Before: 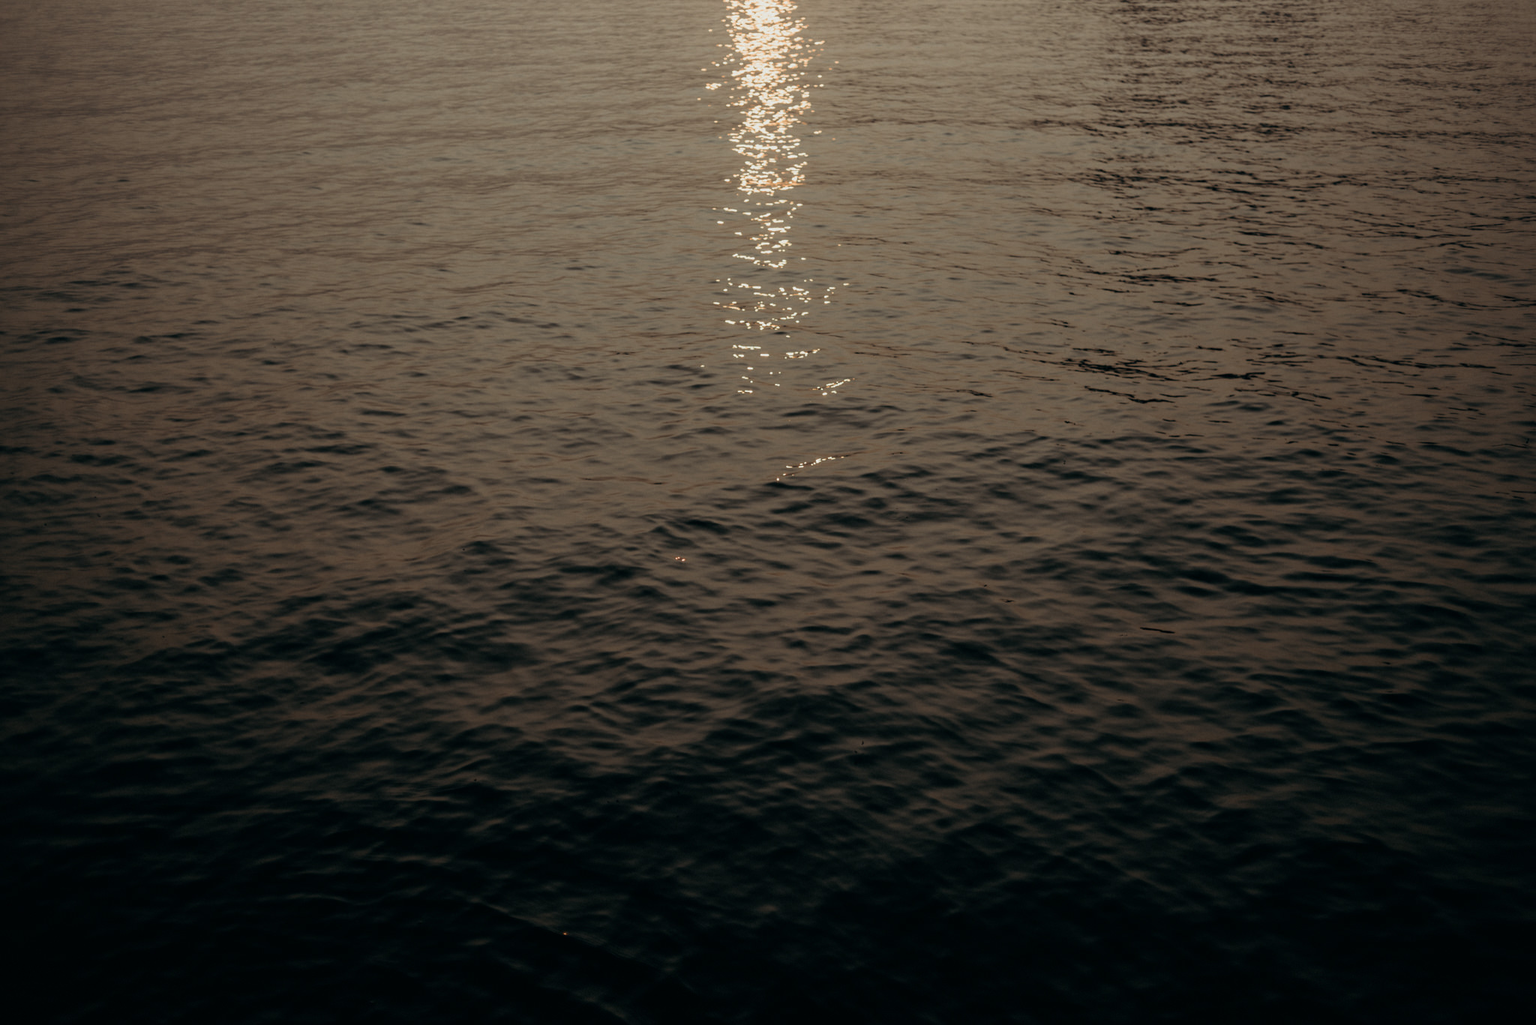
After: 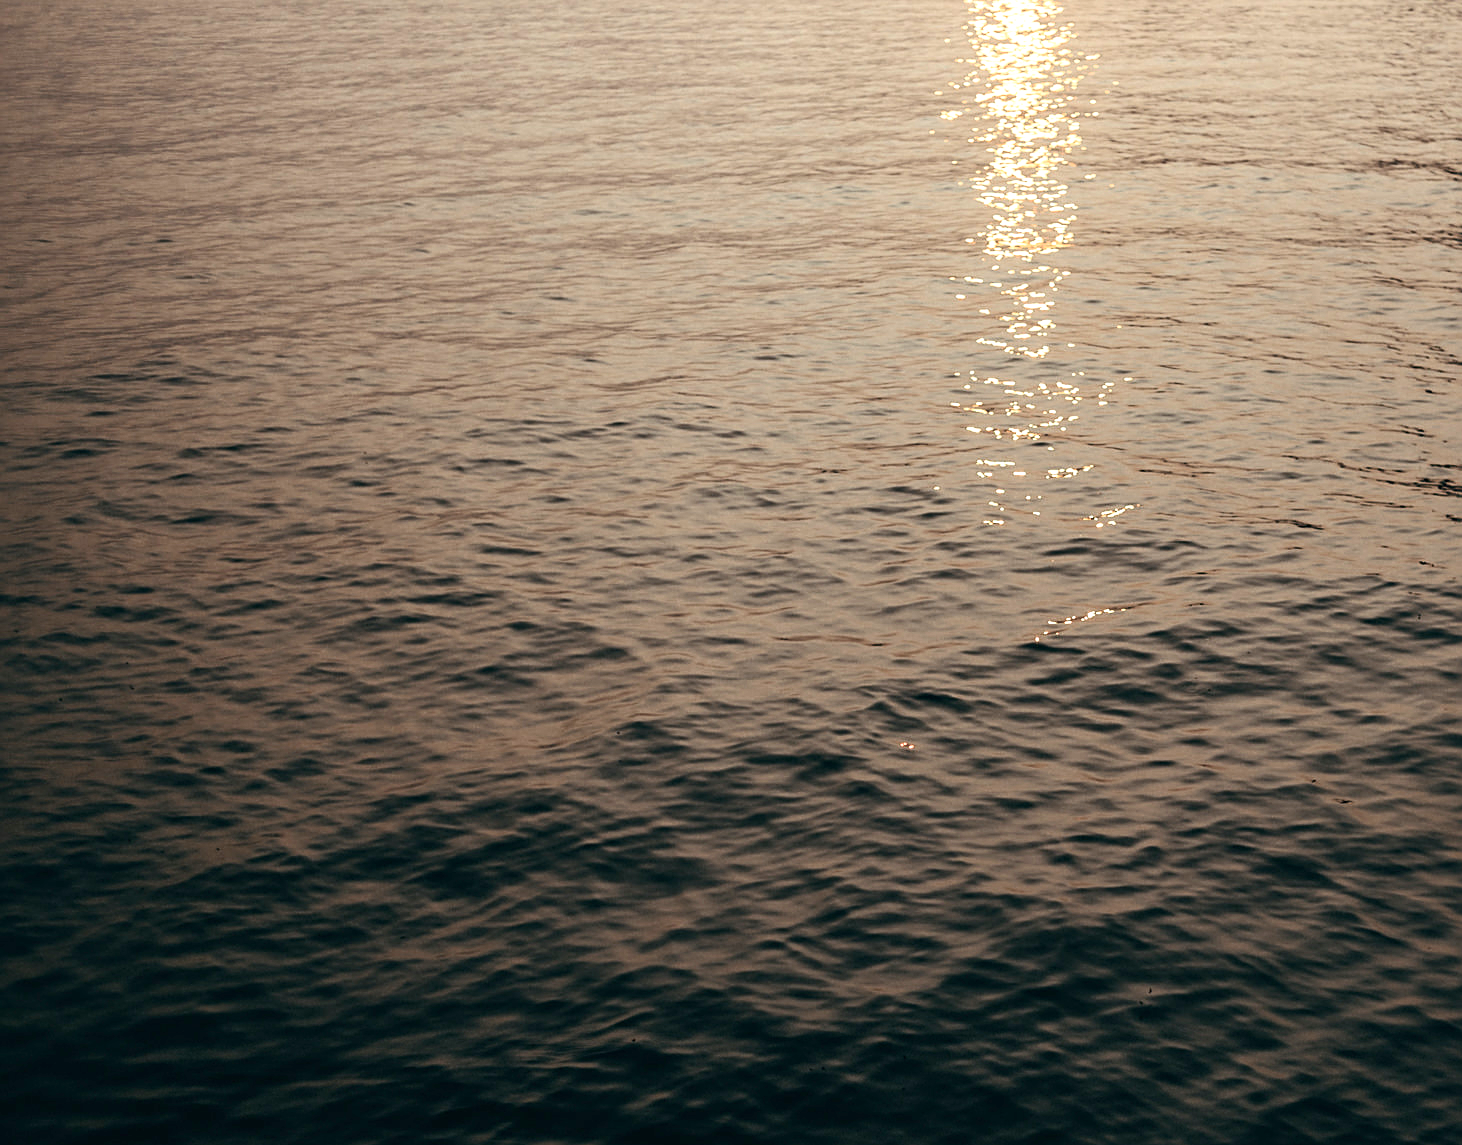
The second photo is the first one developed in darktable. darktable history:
crop: right 28.583%, bottom 16.199%
sharpen: on, module defaults
tone equalizer: edges refinement/feathering 500, mask exposure compensation -1.57 EV, preserve details no
shadows and highlights: shadows 24.96, highlights -25.14, highlights color adjustment 0.788%
color correction: highlights a* -0.141, highlights b* -5.96, shadows a* -0.129, shadows b* -0.117
contrast brightness saturation: contrast 0.231, brightness 0.101, saturation 0.287
exposure: black level correction 0, exposure 1 EV, compensate exposure bias true, compensate highlight preservation false
